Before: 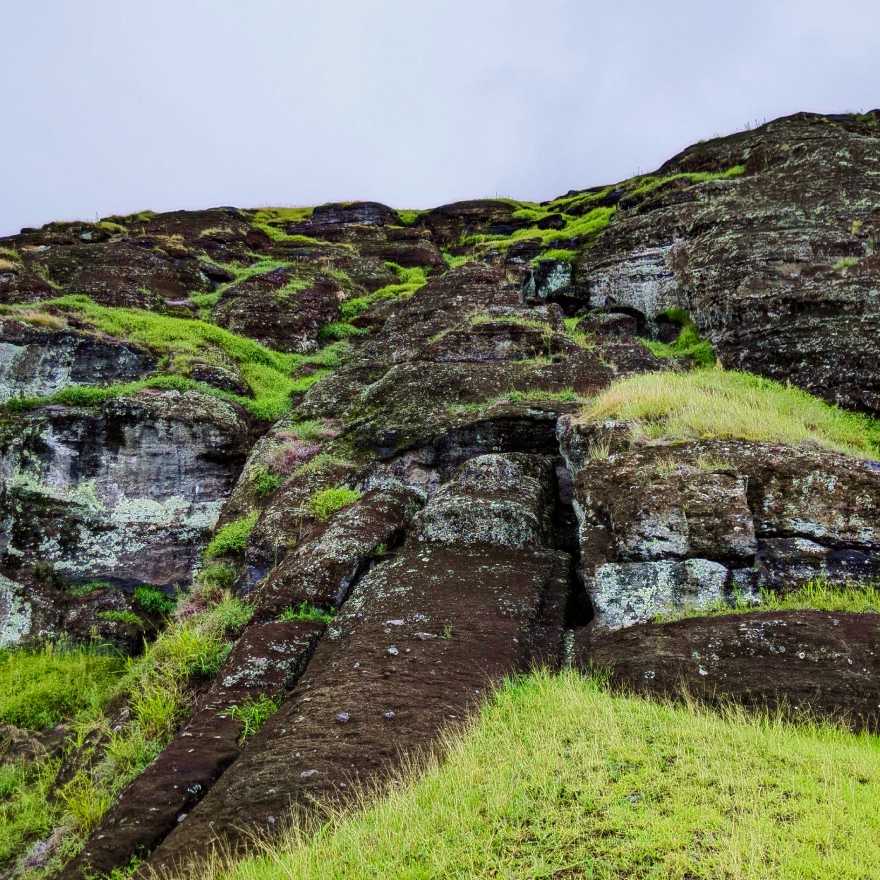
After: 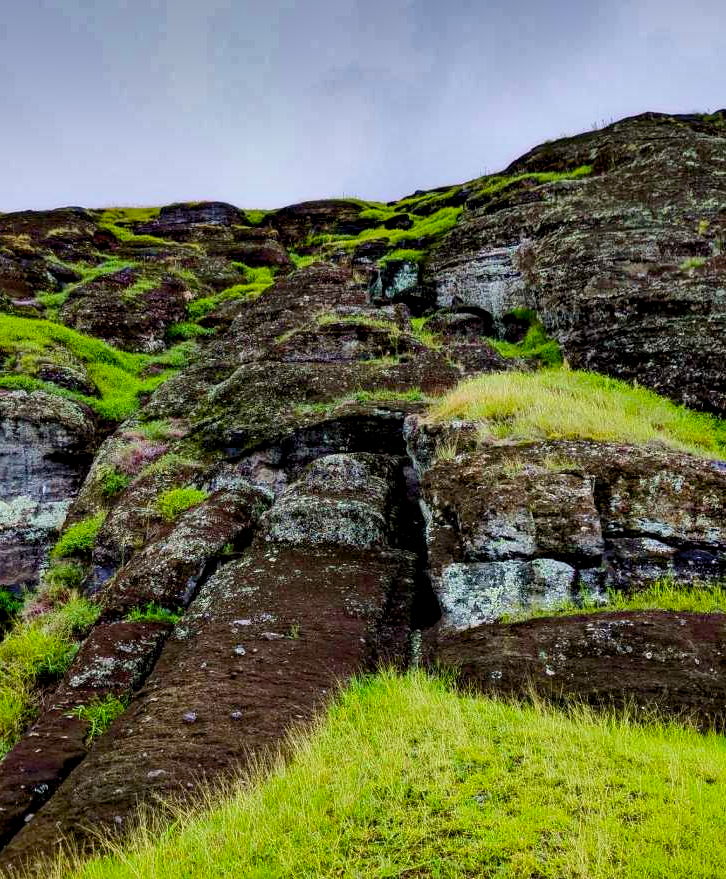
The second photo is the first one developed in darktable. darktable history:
crop: left 17.437%, bottom 0.035%
shadows and highlights: shadows 20.77, highlights -82.04, soften with gaussian
color balance rgb: global offset › luminance -0.855%, perceptual saturation grading › global saturation 24.939%
